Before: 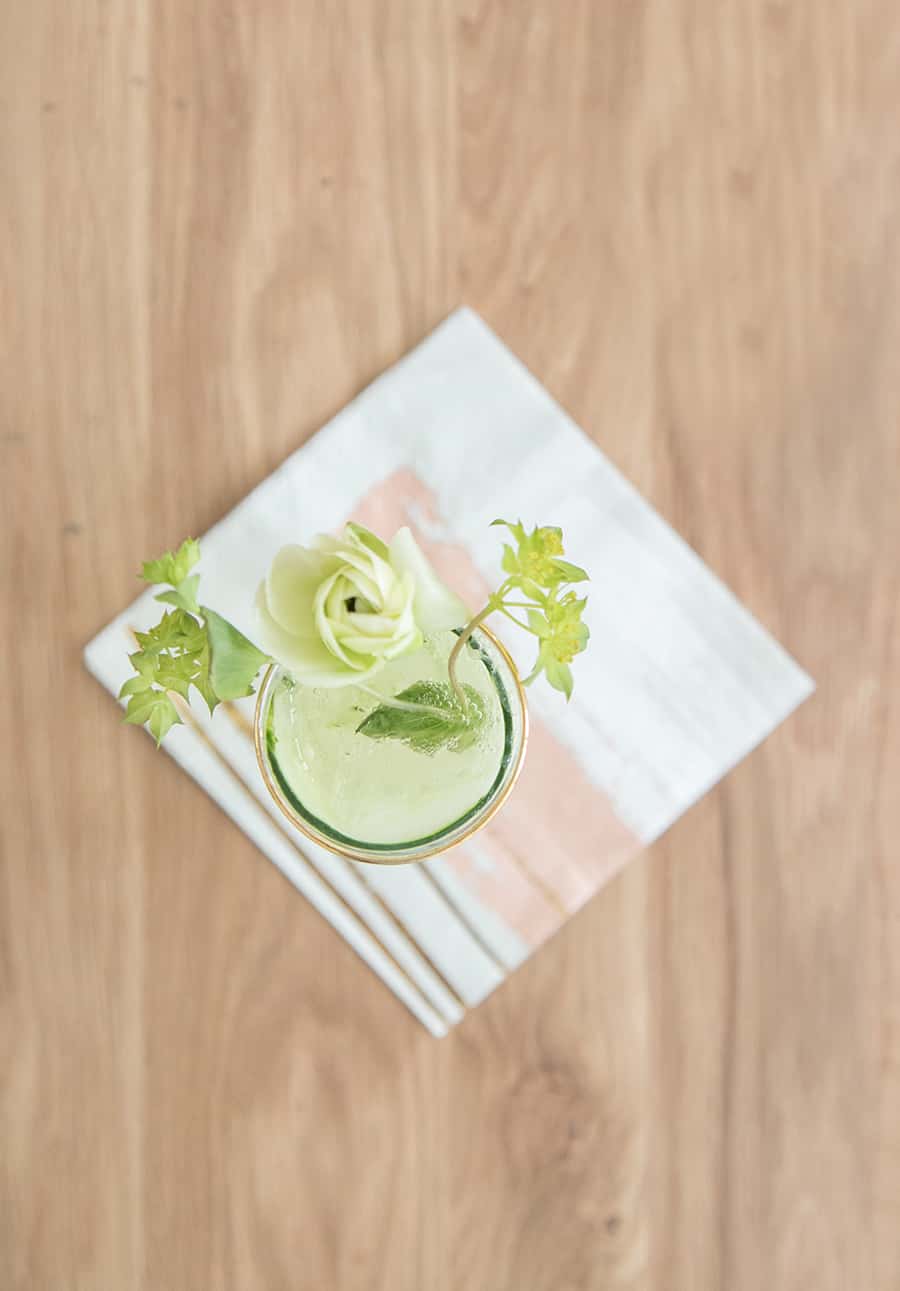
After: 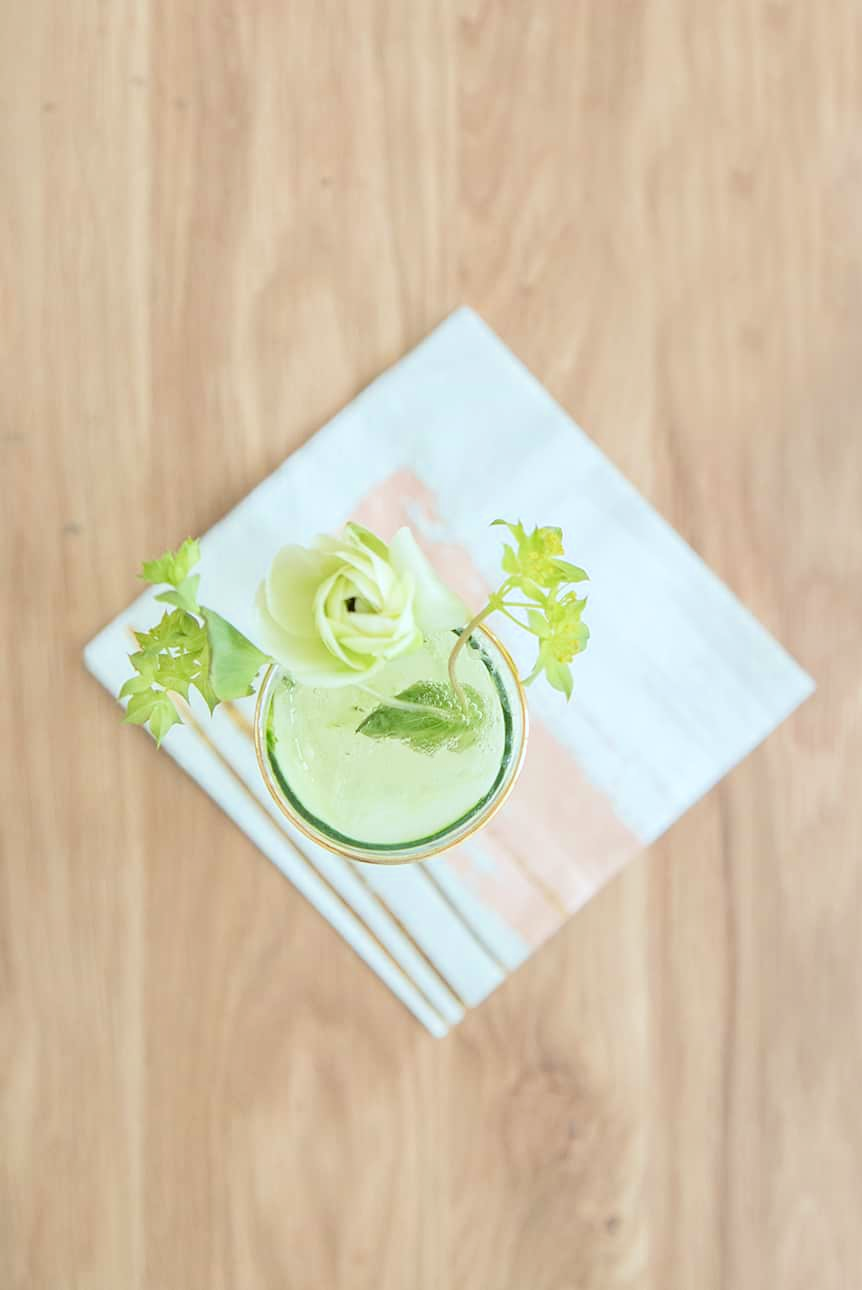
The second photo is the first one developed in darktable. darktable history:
crop: right 4.126%, bottom 0.031%
levels: mode automatic, gray 50.8%
filmic rgb: middle gray luminance 18.42%, black relative exposure -10.5 EV, white relative exposure 3.4 EV, threshold 6 EV, target black luminance 0%, hardness 6.03, latitude 99%, contrast 0.847, shadows ↔ highlights balance 0.505%, add noise in highlights 0, preserve chrominance max RGB, color science v3 (2019), use custom middle-gray values true, iterations of high-quality reconstruction 0, contrast in highlights soft, enable highlight reconstruction true
color calibration: output R [1.003, 0.027, -0.041, 0], output G [-0.018, 1.043, -0.038, 0], output B [0.071, -0.086, 1.017, 0], illuminant as shot in camera, x 0.359, y 0.362, temperature 4570.54 K
